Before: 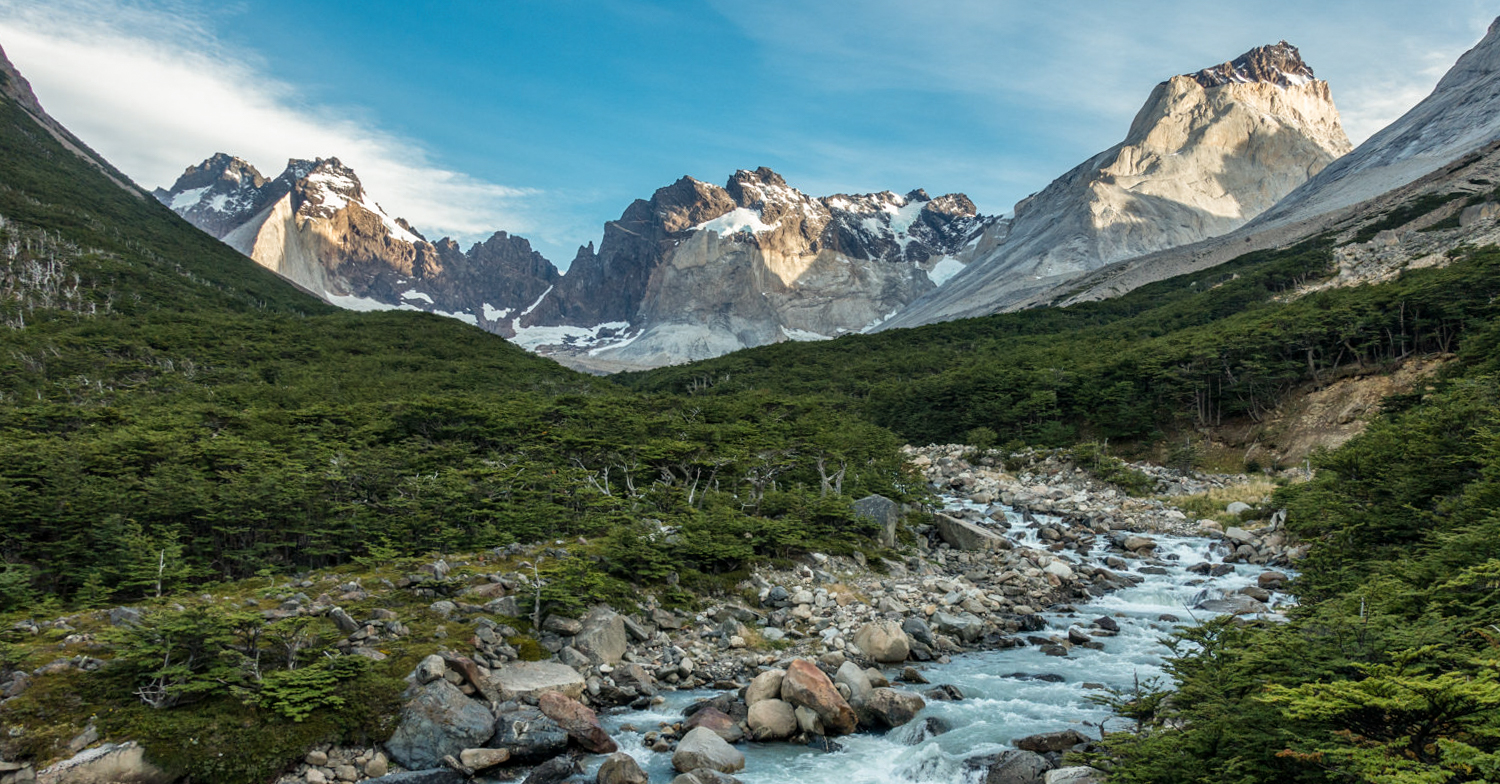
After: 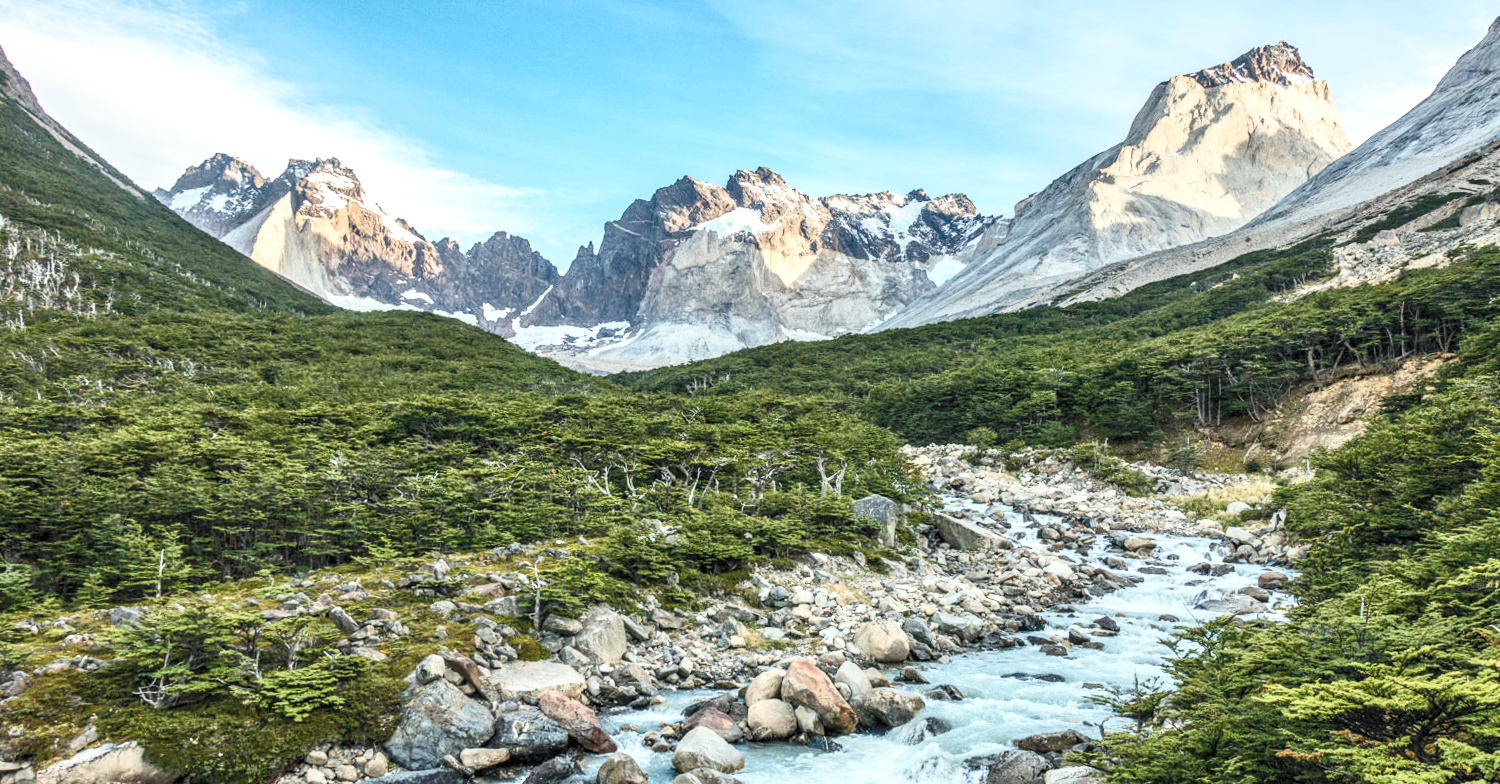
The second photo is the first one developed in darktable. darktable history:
contrast brightness saturation: contrast 0.43, brightness 0.56, saturation -0.19
tone equalizer: -8 EV 0.25 EV, -7 EV 0.417 EV, -6 EV 0.417 EV, -5 EV 0.25 EV, -3 EV -0.25 EV, -2 EV -0.417 EV, -1 EV -0.417 EV, +0 EV -0.25 EV, edges refinement/feathering 500, mask exposure compensation -1.57 EV, preserve details guided filter
color balance rgb: perceptual saturation grading › global saturation 25%, perceptual saturation grading › highlights -50%, perceptual saturation grading › shadows 30%, perceptual brilliance grading › global brilliance 12%, global vibrance 20%
local contrast: on, module defaults
